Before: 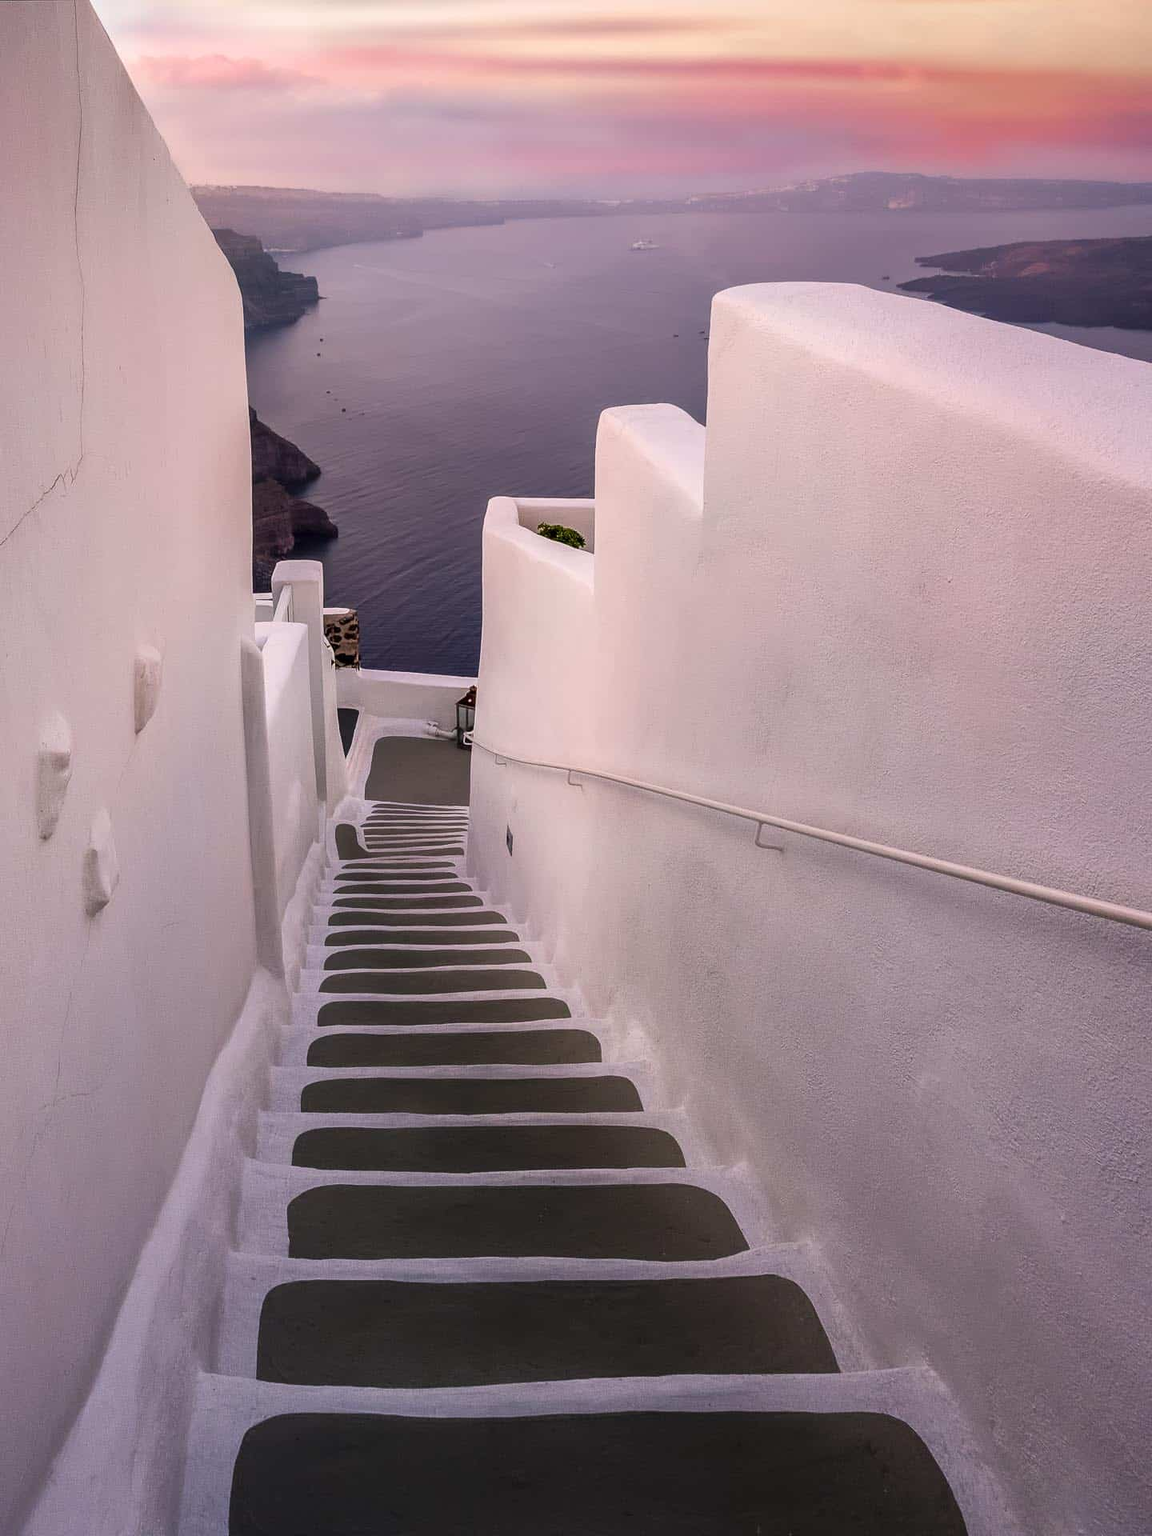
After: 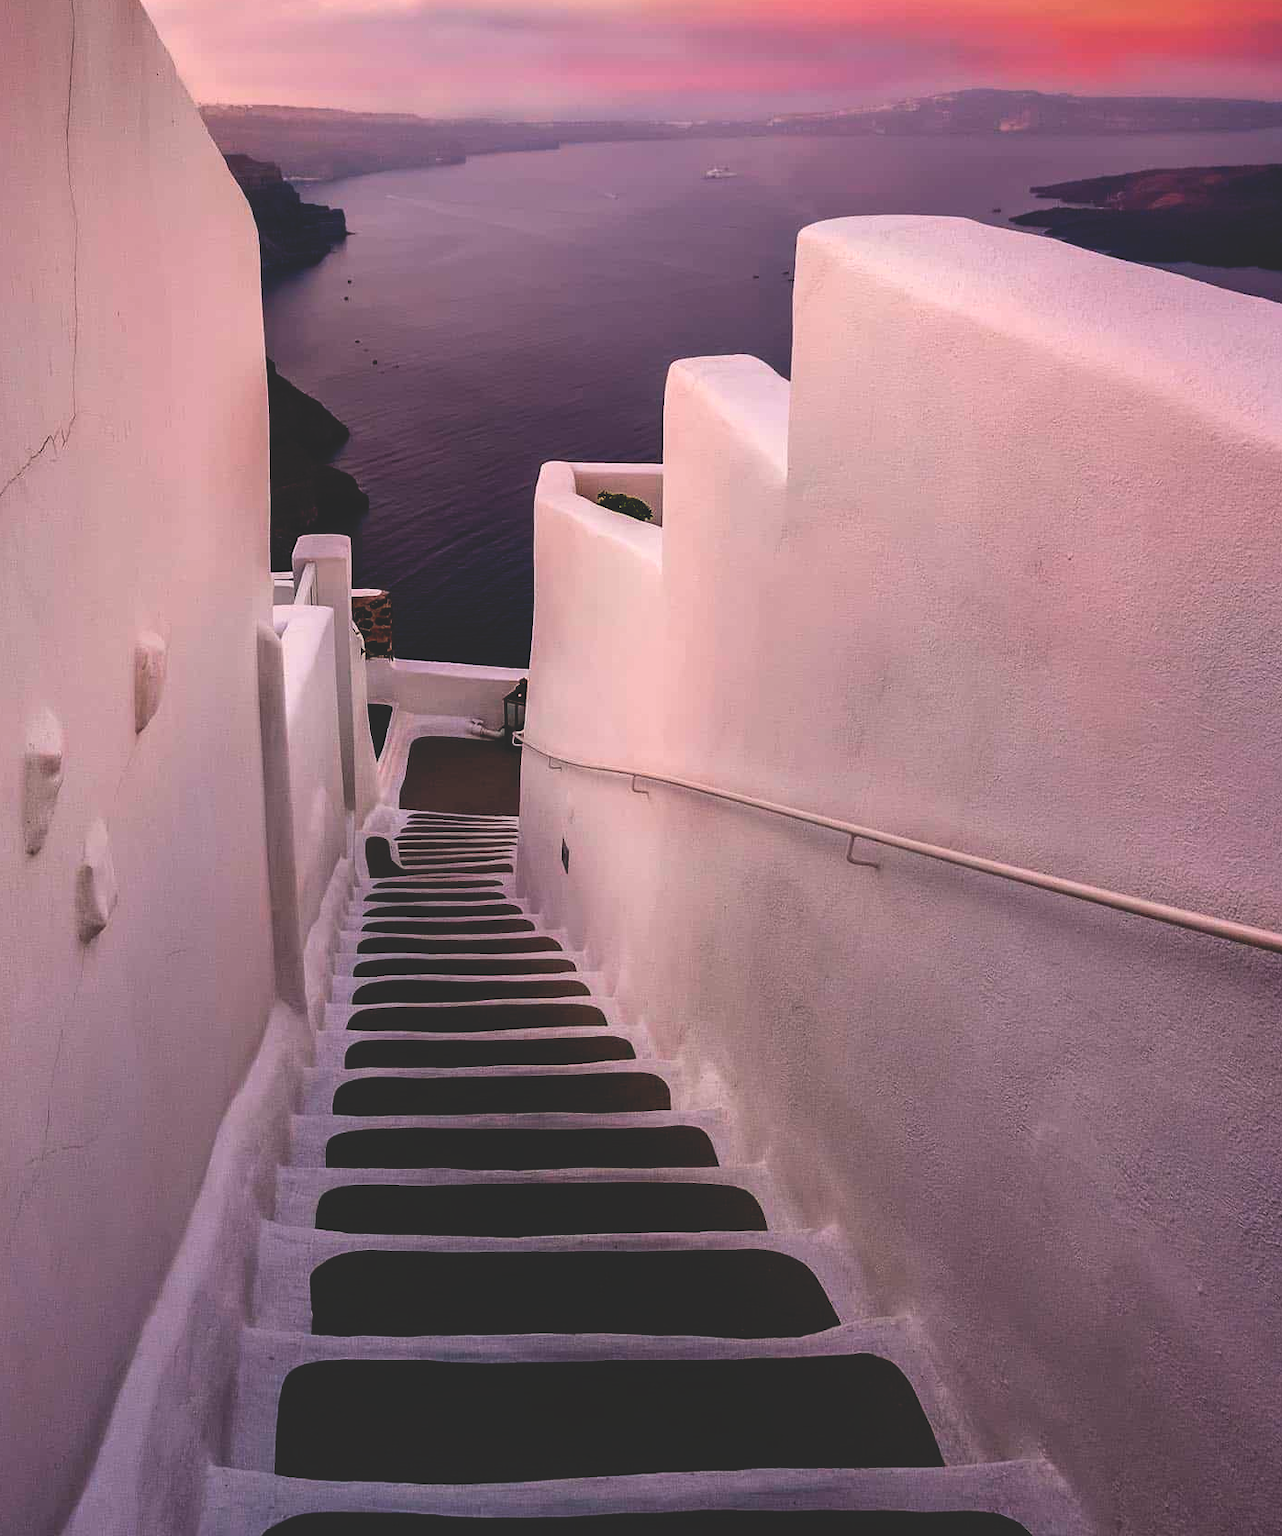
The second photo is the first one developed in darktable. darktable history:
crop: left 1.507%, top 6.147%, right 1.379%, bottom 6.637%
base curve: curves: ch0 [(0, 0.02) (0.083, 0.036) (1, 1)], preserve colors none
